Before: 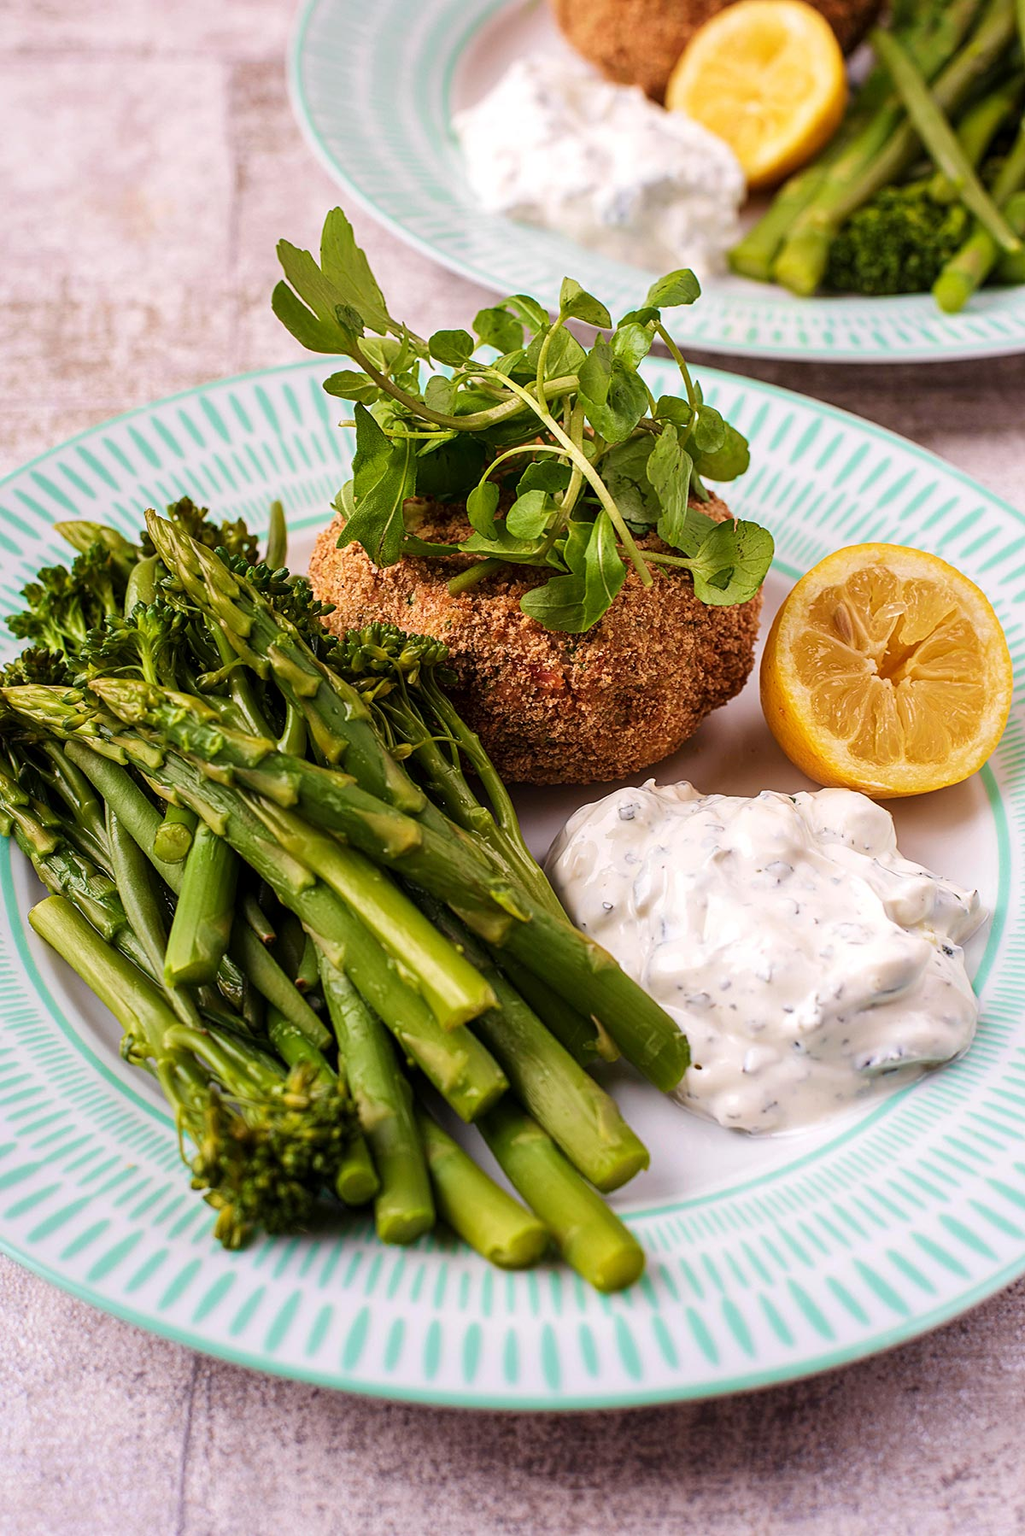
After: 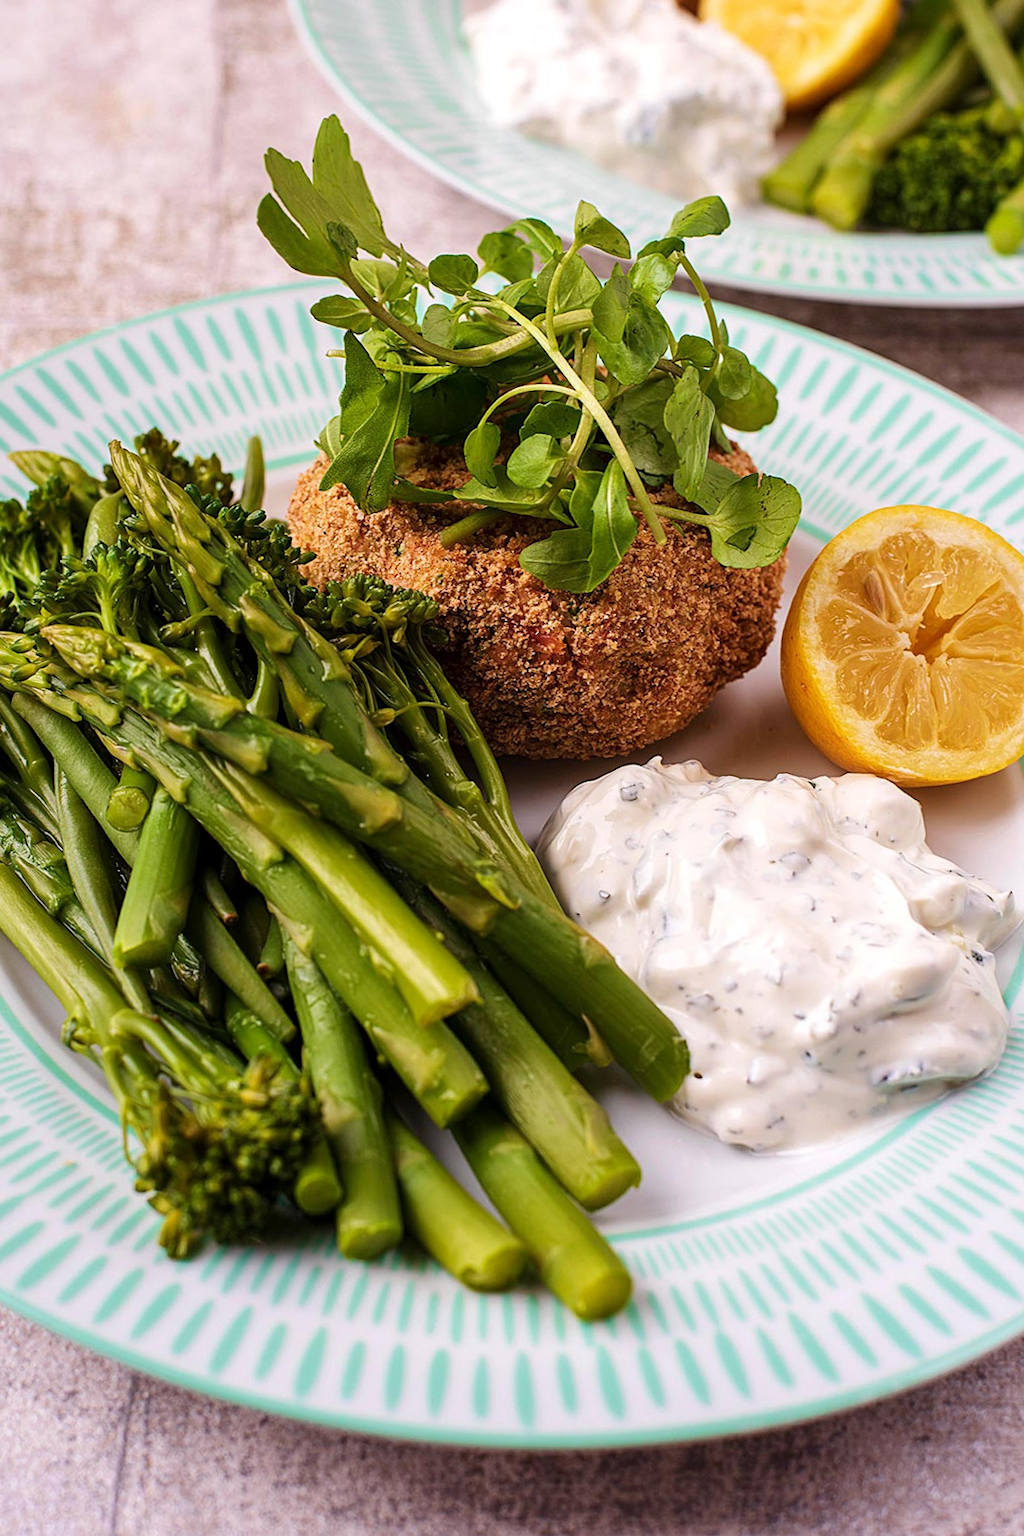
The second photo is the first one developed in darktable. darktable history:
exposure: compensate highlight preservation false
crop and rotate: angle -1.96°, left 3.097%, top 4.154%, right 1.586%, bottom 0.529%
